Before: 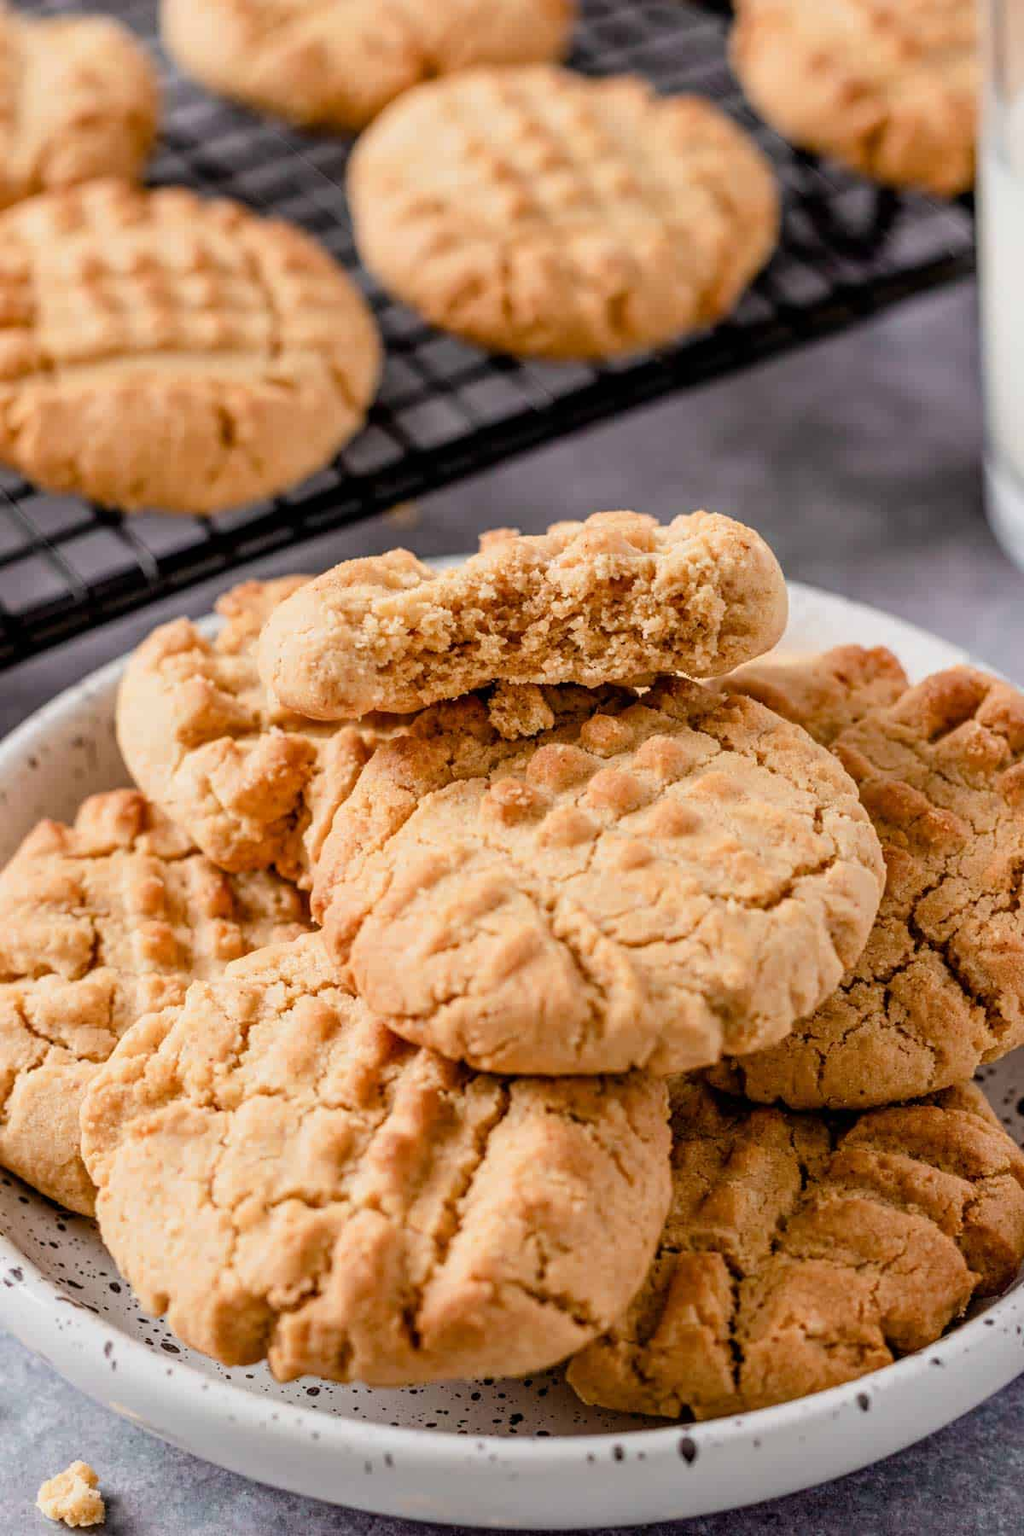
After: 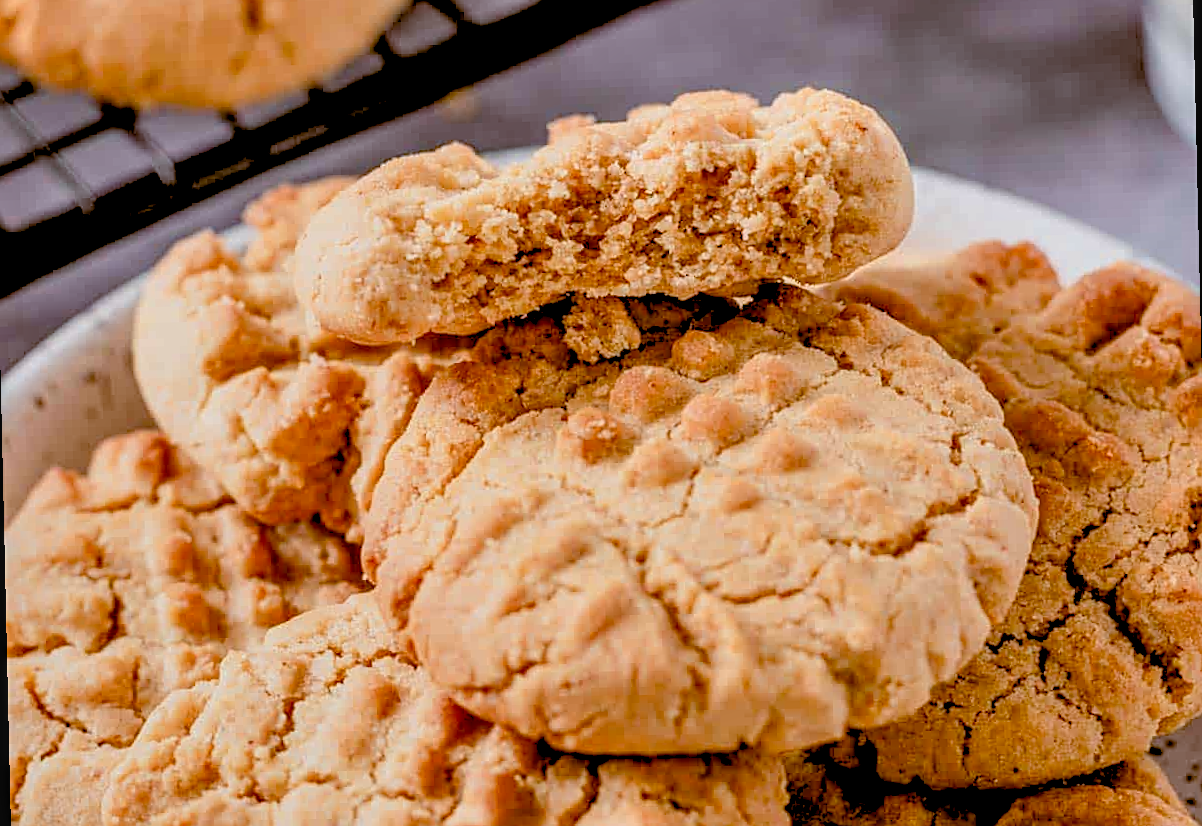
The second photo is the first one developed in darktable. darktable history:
exposure: compensate exposure bias true, compensate highlight preservation false
sharpen: on, module defaults
shadows and highlights: shadows color adjustment 97.66%, soften with gaussian
rgb levels: preserve colors sum RGB, levels [[0.038, 0.433, 0.934], [0, 0.5, 1], [0, 0.5, 1]]
crop and rotate: top 26.056%, bottom 25.543%
color balance: lift [1, 1.015, 1.004, 0.985], gamma [1, 0.958, 0.971, 1.042], gain [1, 0.956, 0.977, 1.044]
local contrast: on, module defaults
rotate and perspective: rotation -1.32°, lens shift (horizontal) -0.031, crop left 0.015, crop right 0.985, crop top 0.047, crop bottom 0.982
